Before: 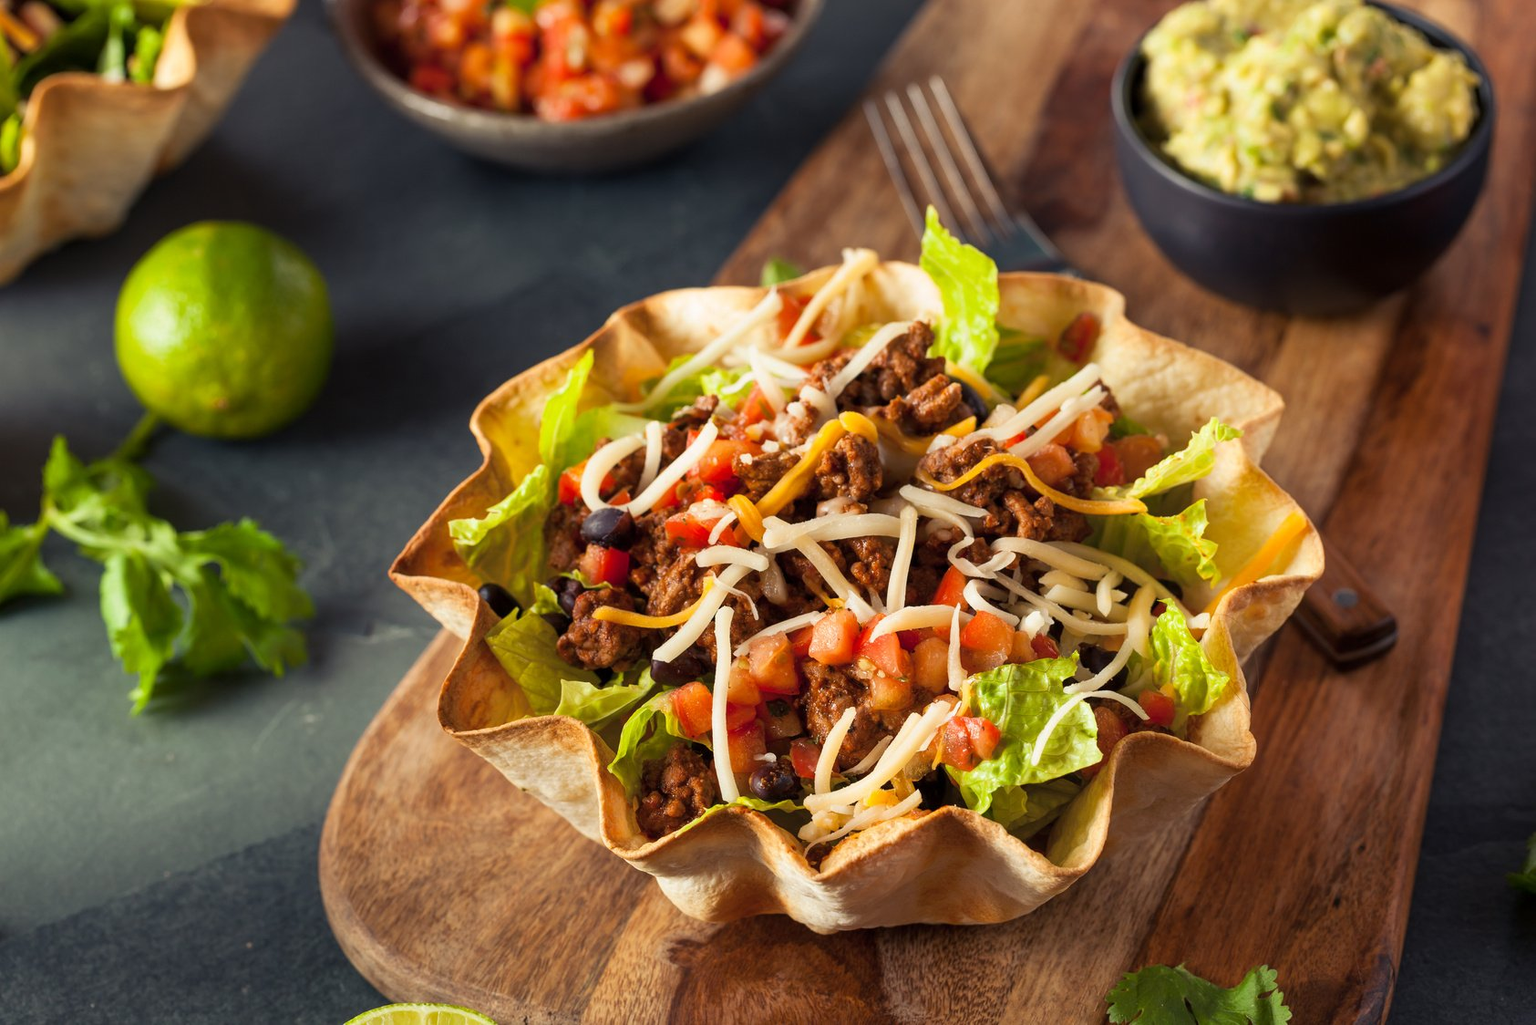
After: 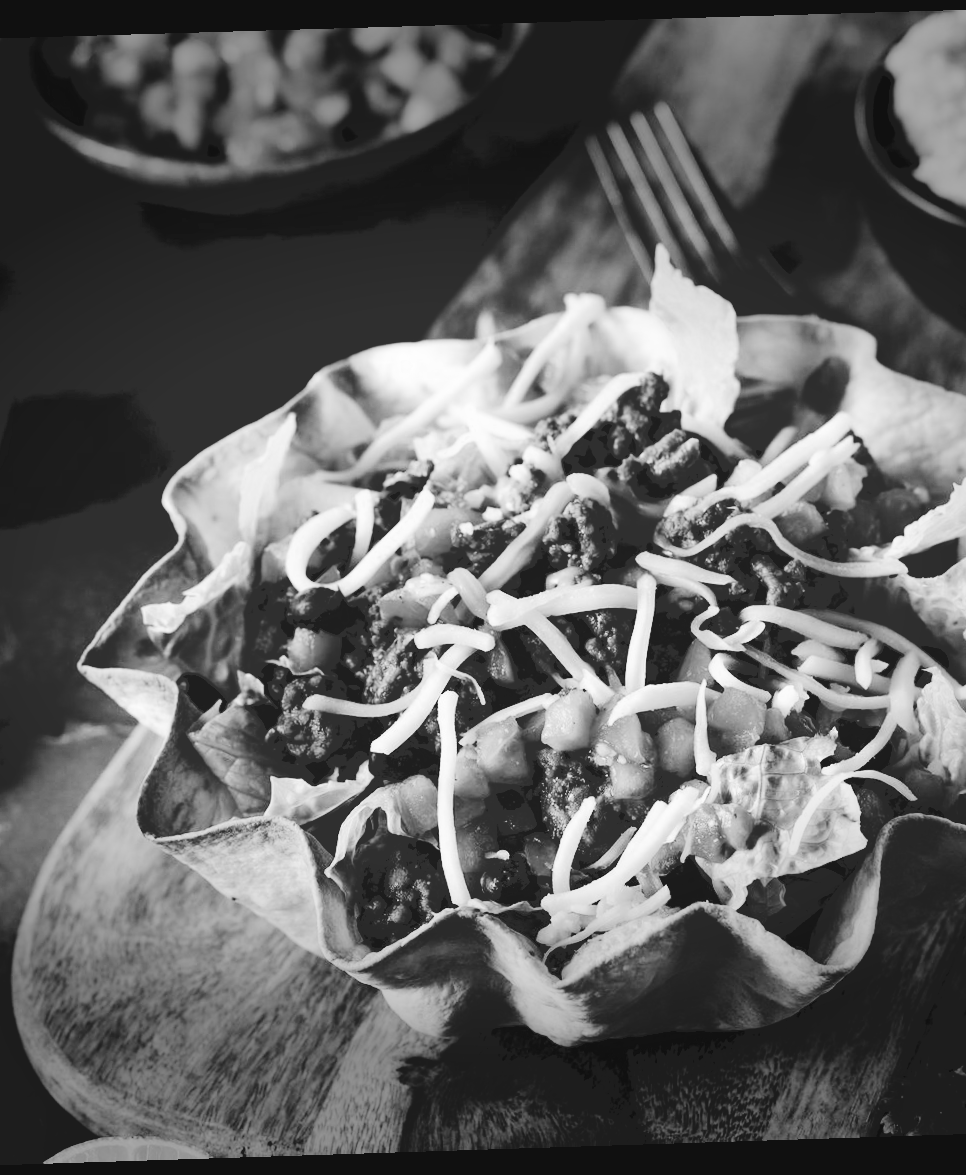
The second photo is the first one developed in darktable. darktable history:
crop: left 21.496%, right 22.254%
filmic rgb: black relative exposure -3.75 EV, white relative exposure 2.4 EV, dynamic range scaling -50%, hardness 3.42, latitude 30%, contrast 1.8
monochrome: on, module defaults
rotate and perspective: rotation -1.77°, lens shift (horizontal) 0.004, automatic cropping off
tone curve: curves: ch0 [(0, 0) (0.003, 0.195) (0.011, 0.196) (0.025, 0.196) (0.044, 0.196) (0.069, 0.196) (0.1, 0.196) (0.136, 0.197) (0.177, 0.207) (0.224, 0.224) (0.277, 0.268) (0.335, 0.336) (0.399, 0.424) (0.468, 0.533) (0.543, 0.632) (0.623, 0.715) (0.709, 0.789) (0.801, 0.85) (0.898, 0.906) (1, 1)], preserve colors none
white balance: red 0.976, blue 1.04
color balance rgb: linear chroma grading › global chroma 15%, perceptual saturation grading › global saturation 30%
vignetting: fall-off start 70.97%, brightness -0.584, saturation -0.118, width/height ratio 1.333
